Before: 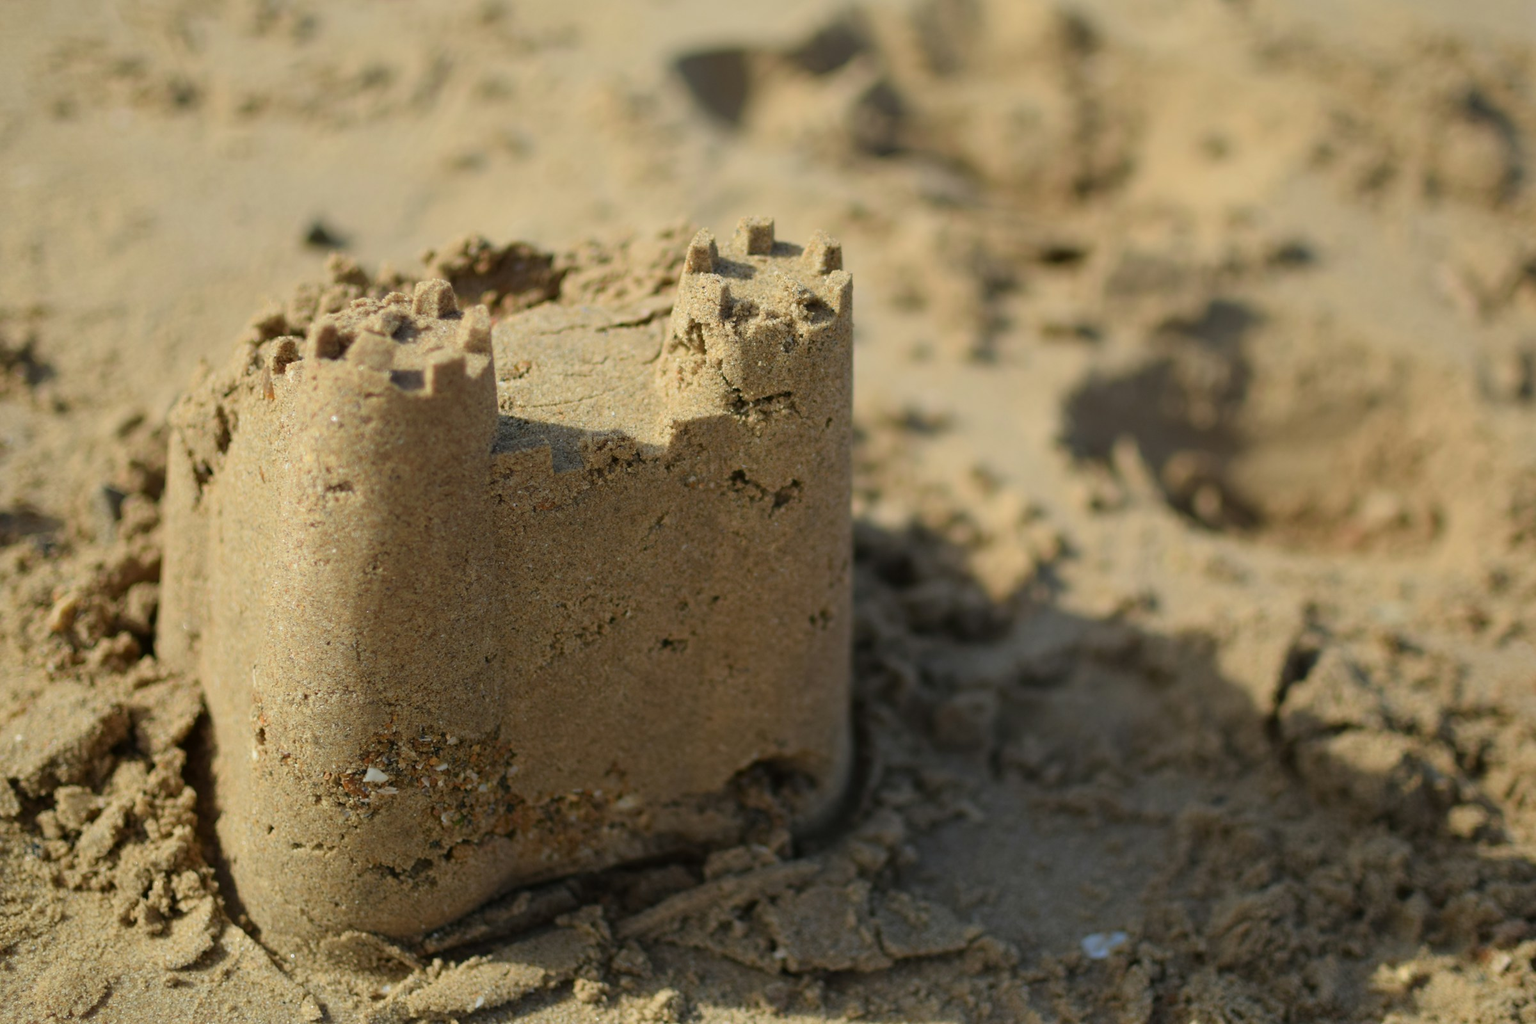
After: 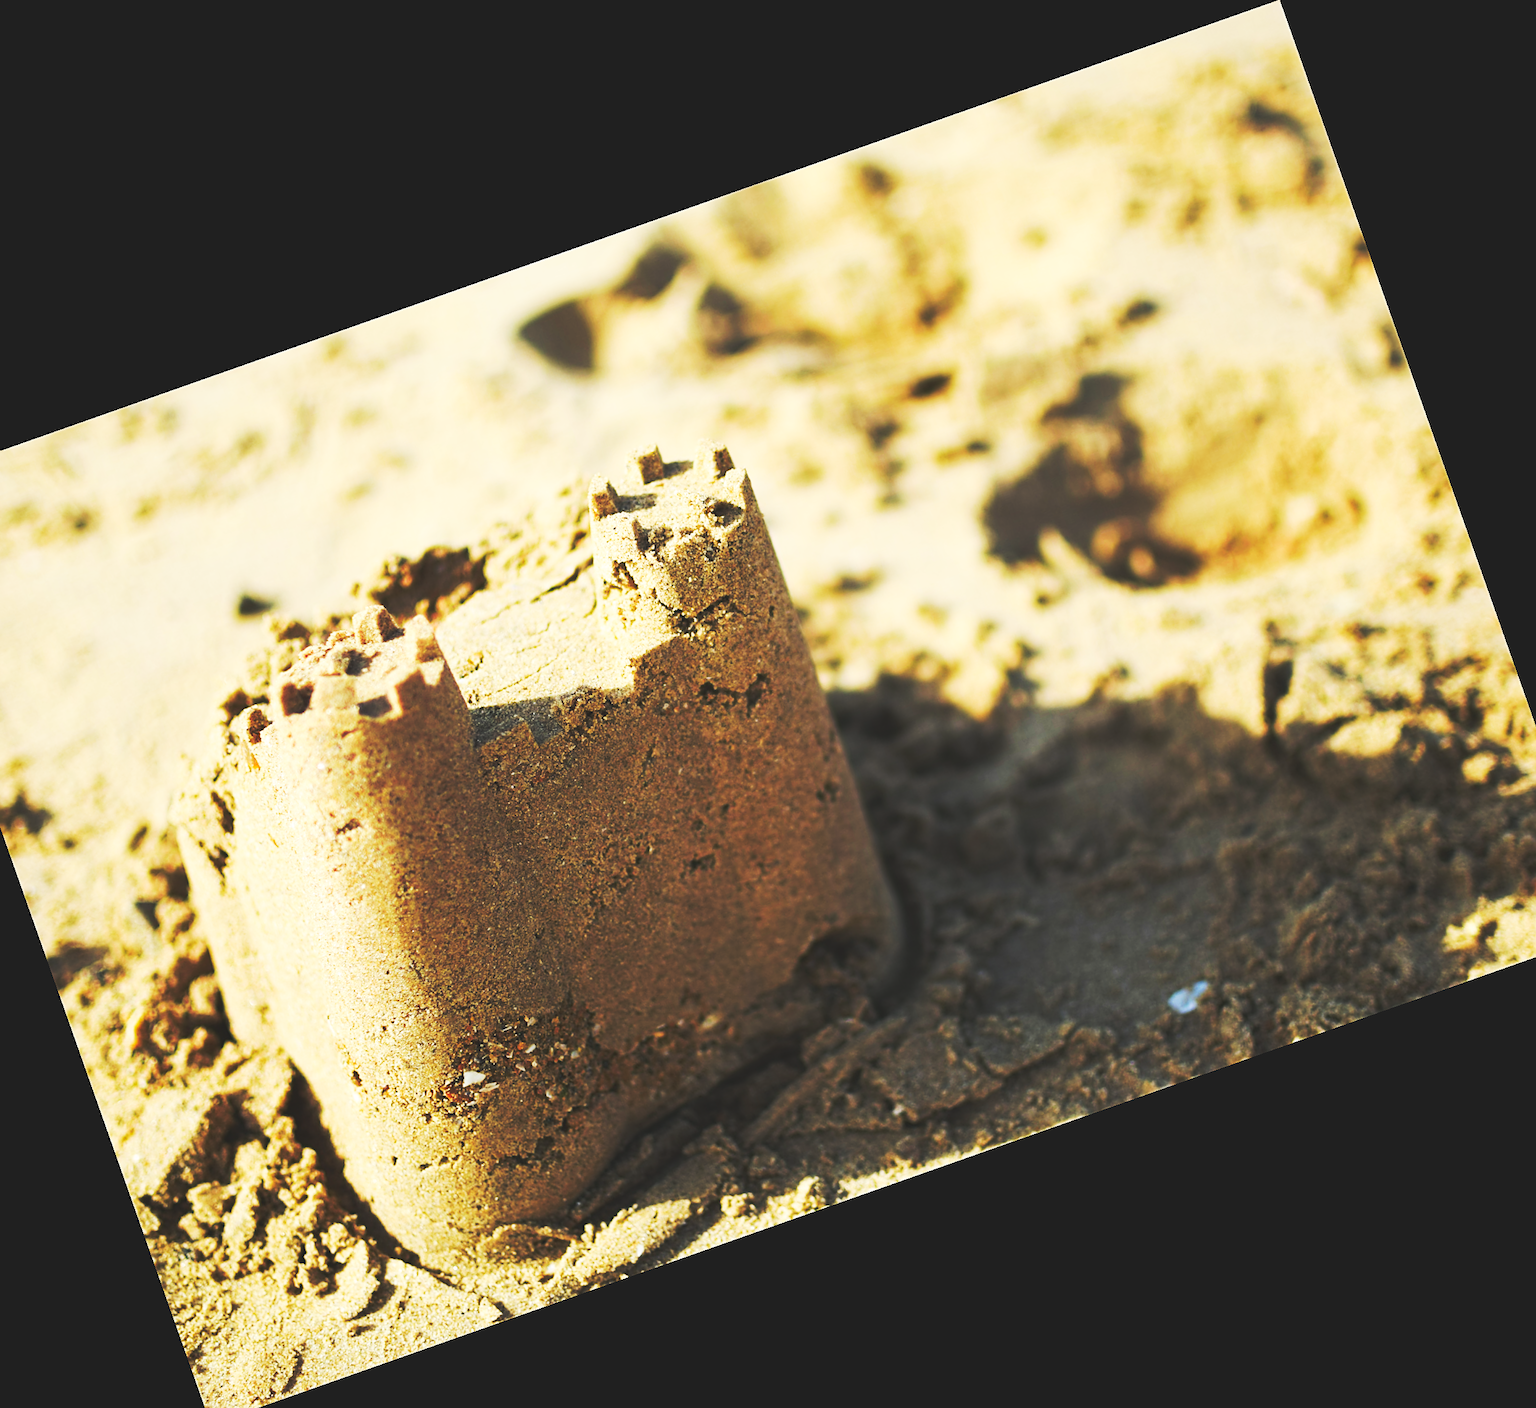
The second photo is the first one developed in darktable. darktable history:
sharpen: on, module defaults
crop and rotate: angle 19.43°, left 6.812%, right 4.125%, bottom 1.087%
base curve: curves: ch0 [(0, 0.015) (0.085, 0.116) (0.134, 0.298) (0.19, 0.545) (0.296, 0.764) (0.599, 0.982) (1, 1)], preserve colors none
